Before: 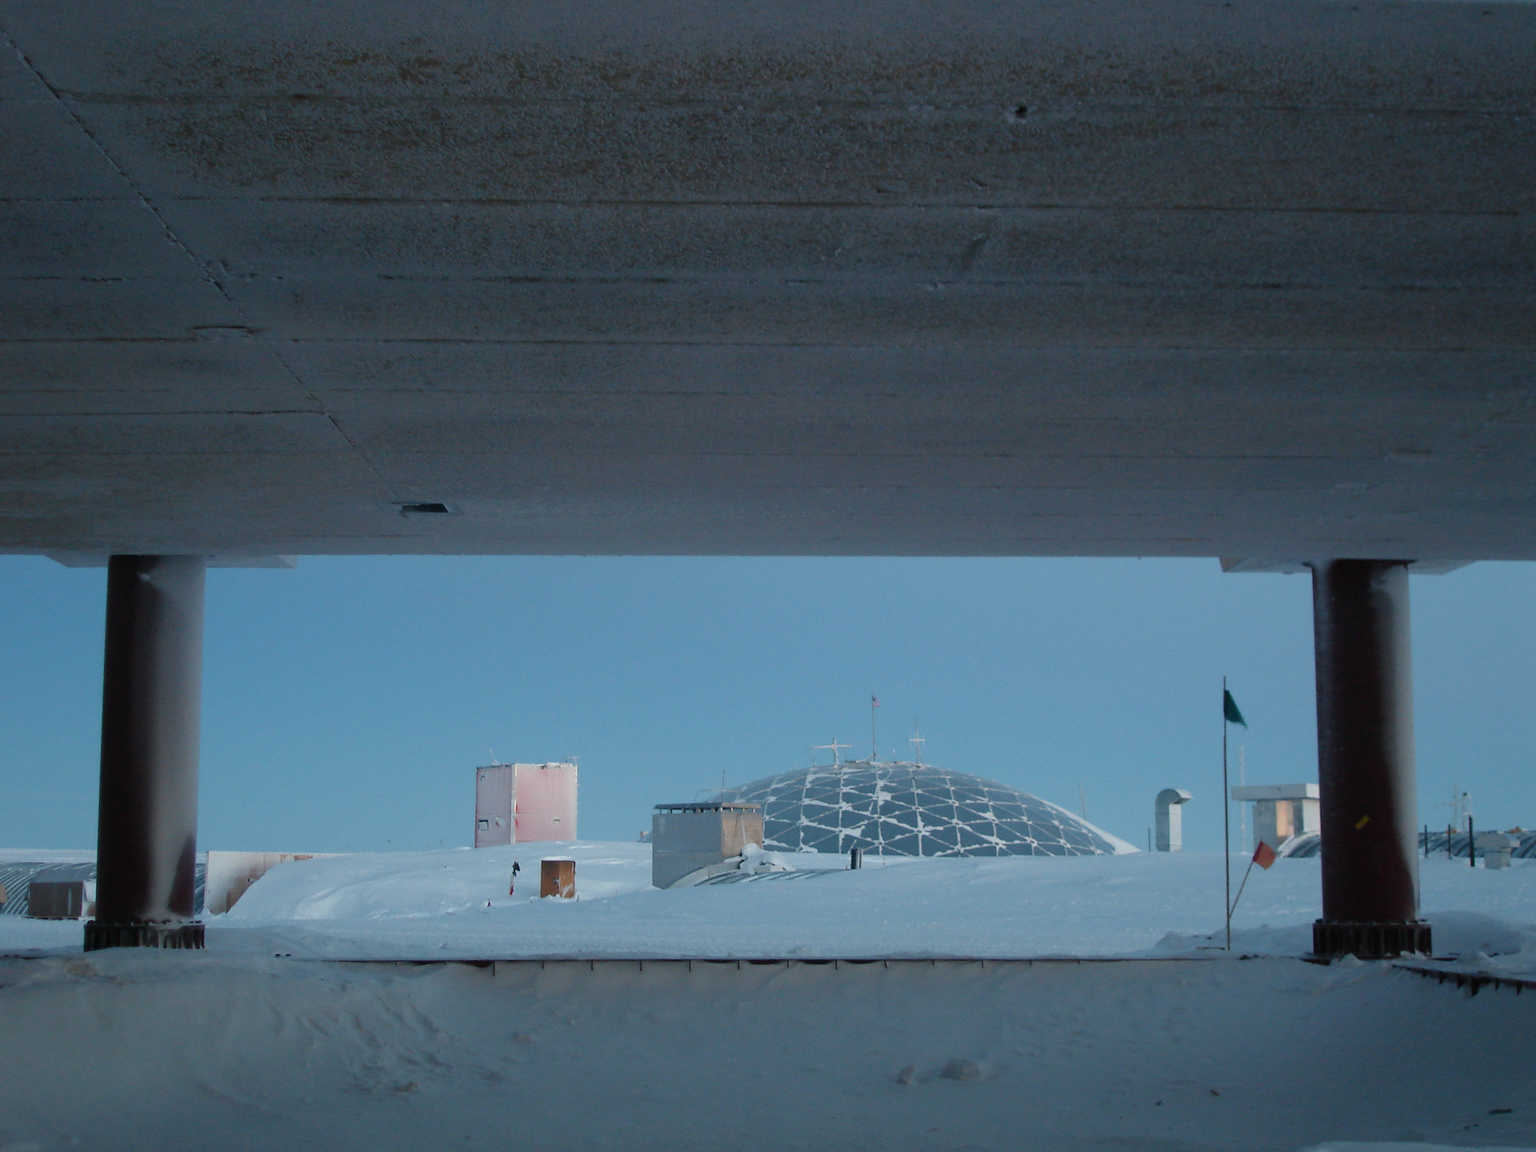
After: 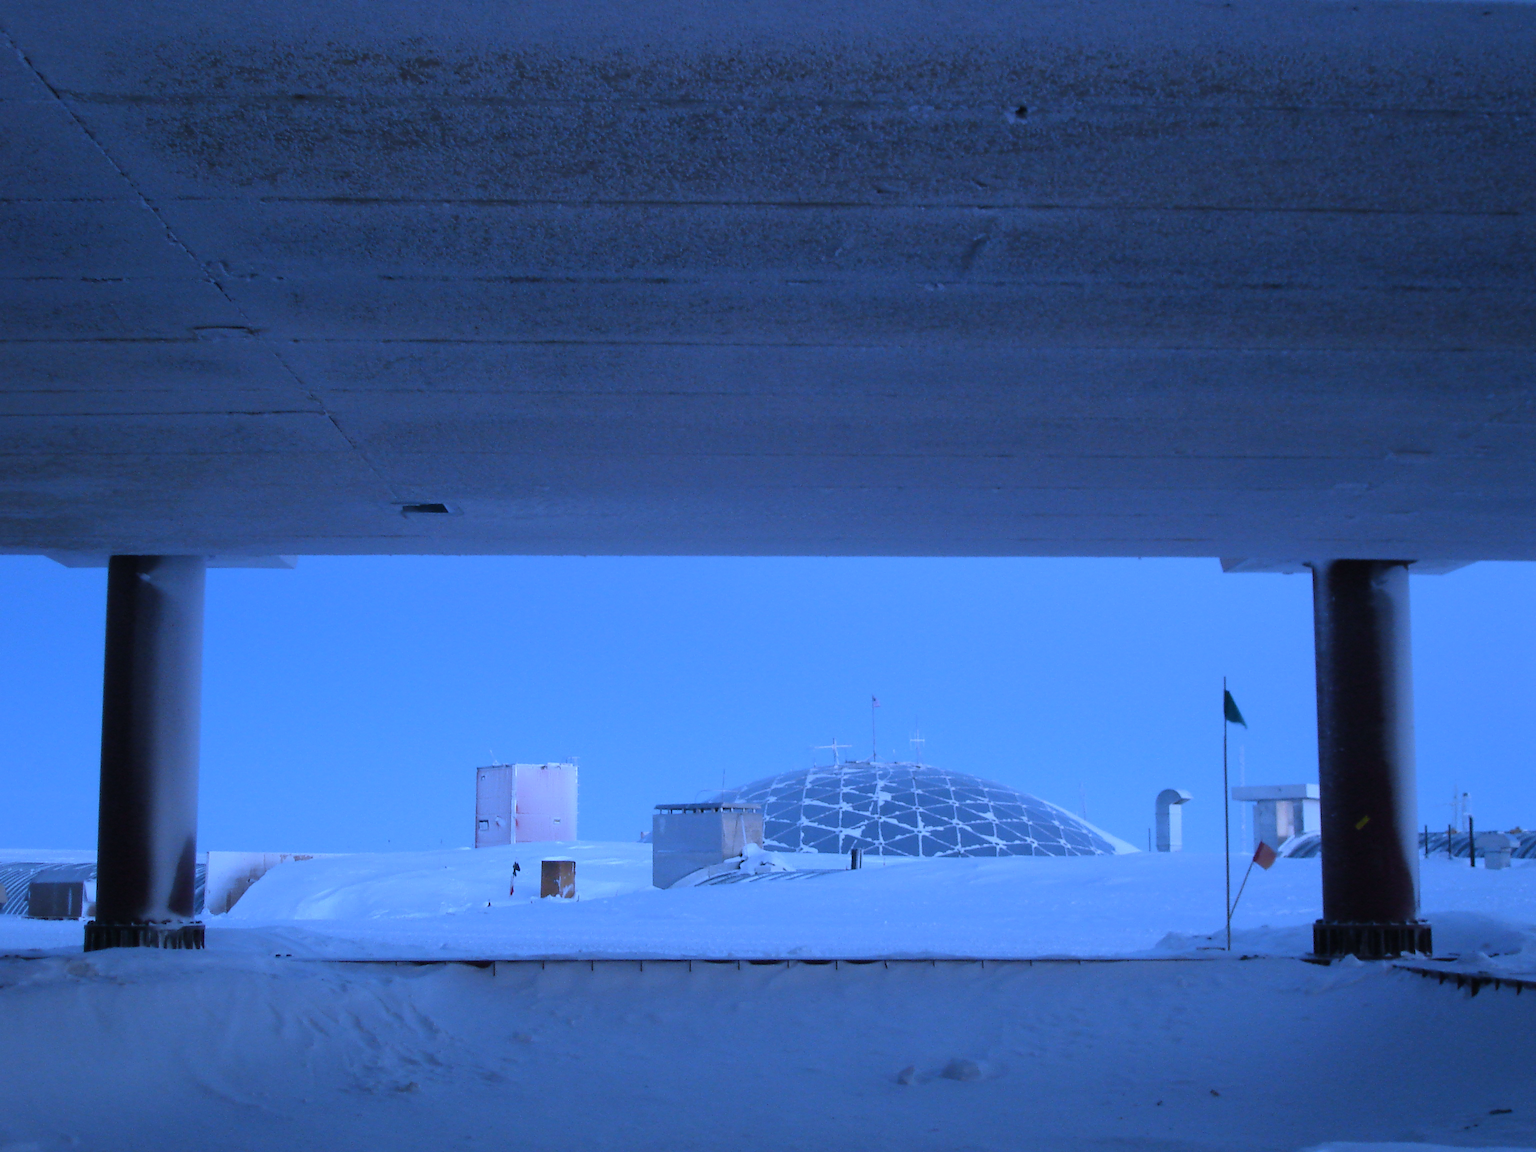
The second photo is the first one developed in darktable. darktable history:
white balance: red 0.766, blue 1.537
base curve: curves: ch0 [(0, 0) (0.283, 0.295) (1, 1)], preserve colors none
